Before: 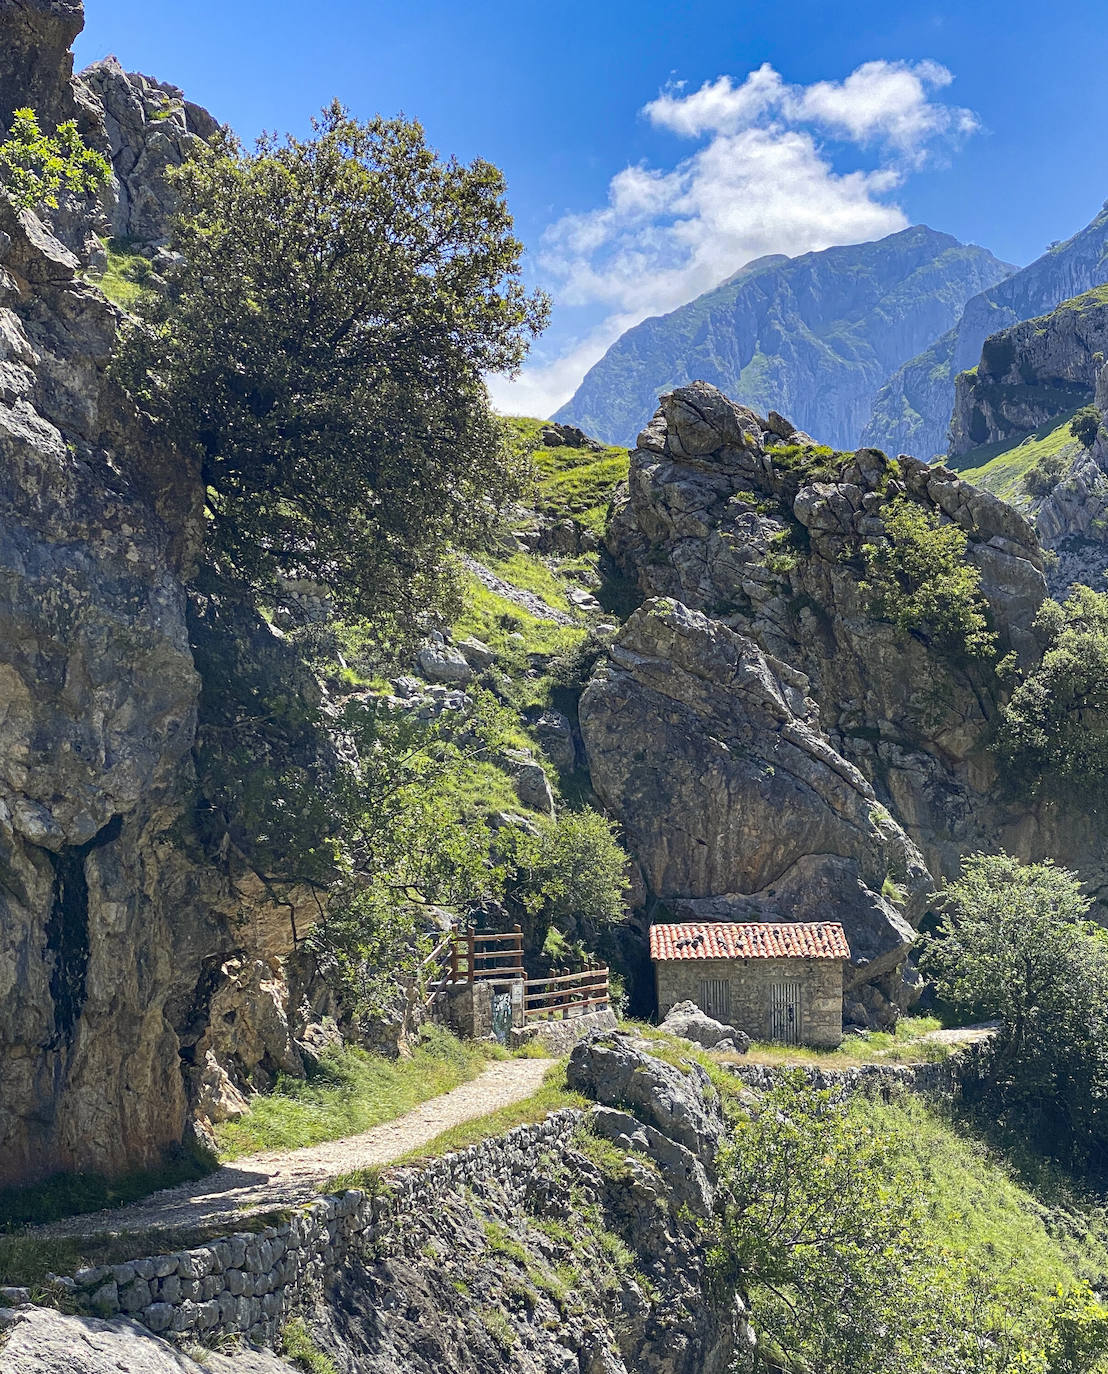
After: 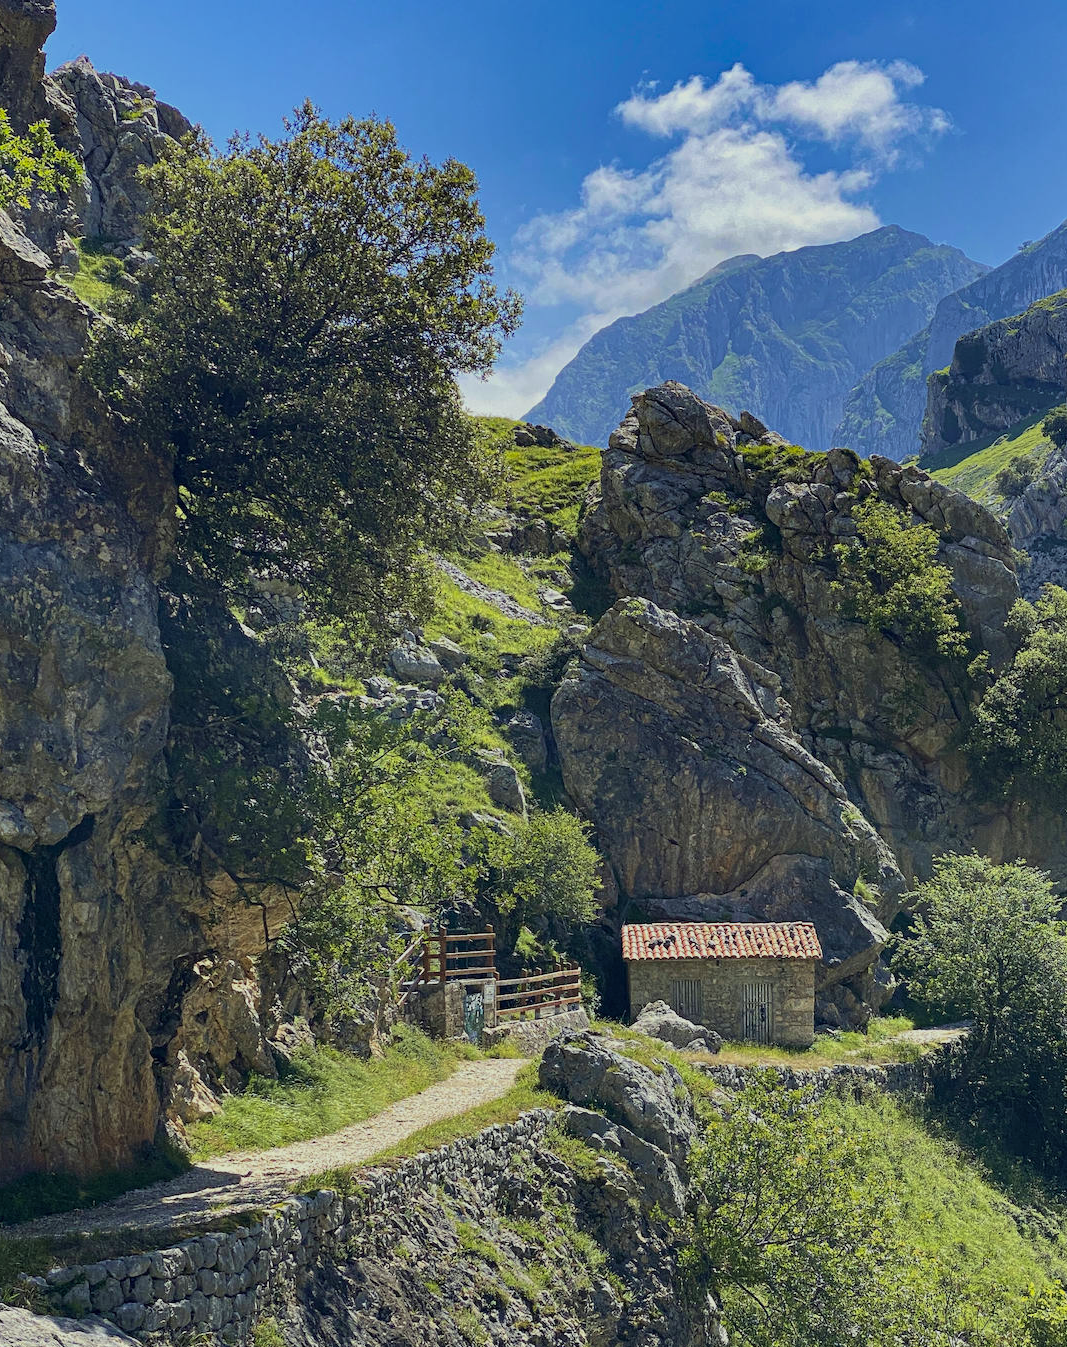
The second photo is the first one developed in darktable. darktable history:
crop and rotate: left 2.604%, right 1.062%, bottom 1.956%
exposure: exposure -0.466 EV, compensate highlight preservation false
velvia: on, module defaults
color correction: highlights a* -2.63, highlights b* 2.44
